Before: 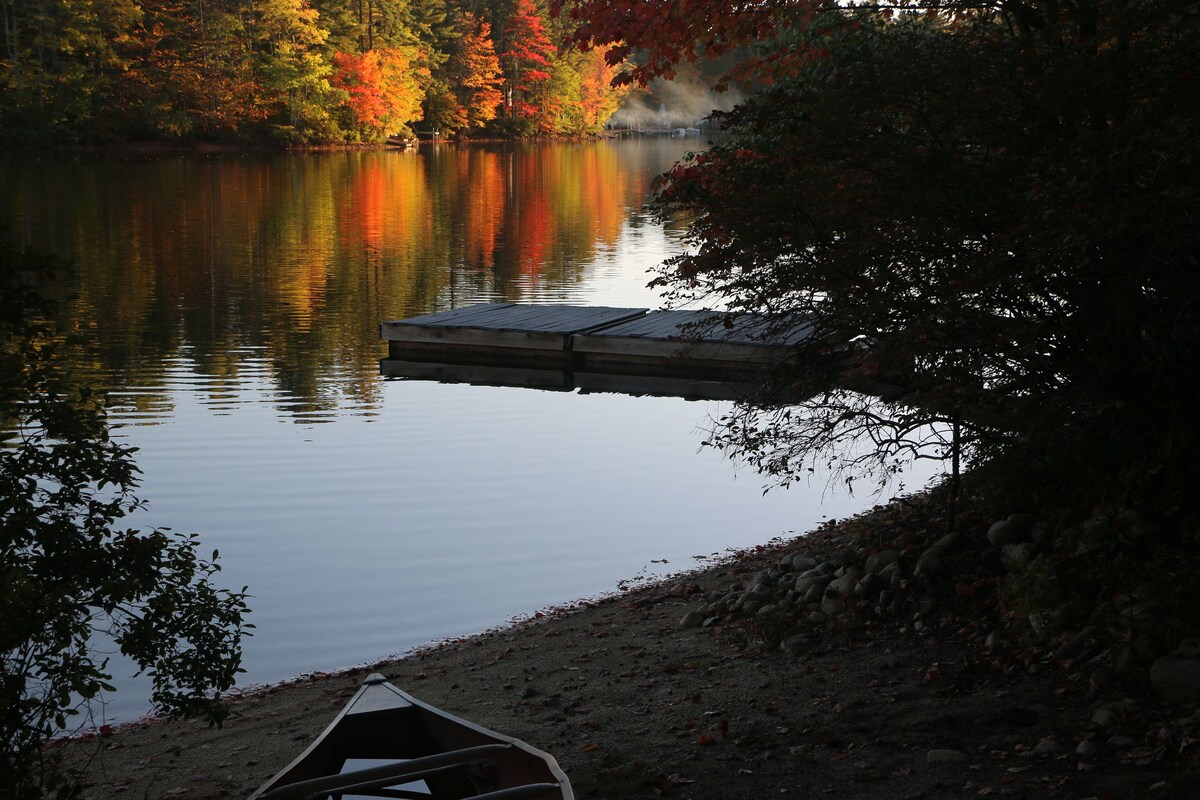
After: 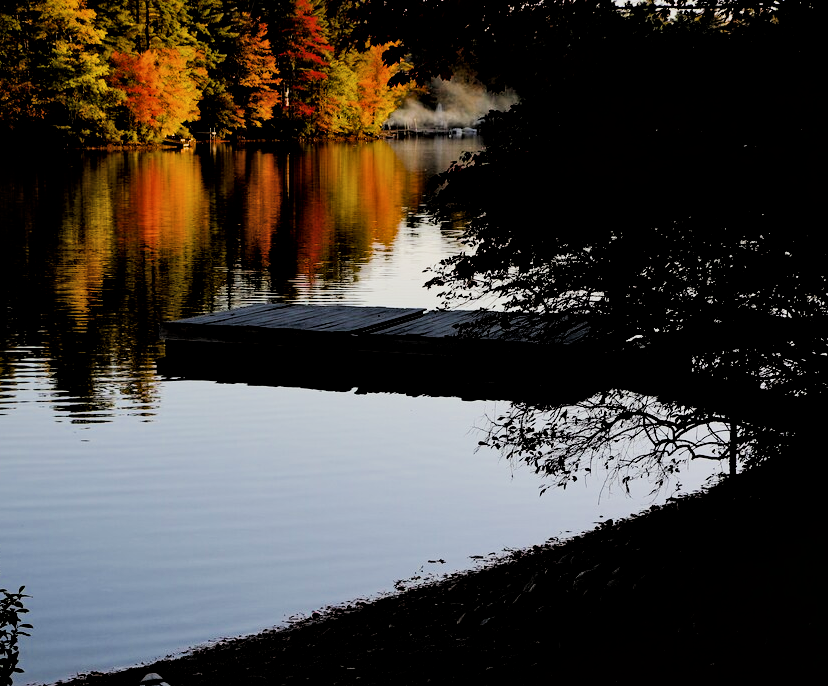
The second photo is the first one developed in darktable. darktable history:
filmic rgb: black relative exposure -2.94 EV, white relative exposure 4.56 EV, threshold 5.96 EV, hardness 1.75, contrast 1.261, iterations of high-quality reconstruction 10, enable highlight reconstruction true
crop: left 18.608%, right 12.375%, bottom 14.22%
local contrast: mode bilateral grid, contrast 30, coarseness 24, midtone range 0.2
color balance rgb: power › chroma 0.288%, power › hue 23.84°, linear chroma grading › mid-tones 7.799%, perceptual saturation grading › global saturation 29.721%, global vibrance 9.176%, contrast 15.338%, saturation formula JzAzBz (2021)
